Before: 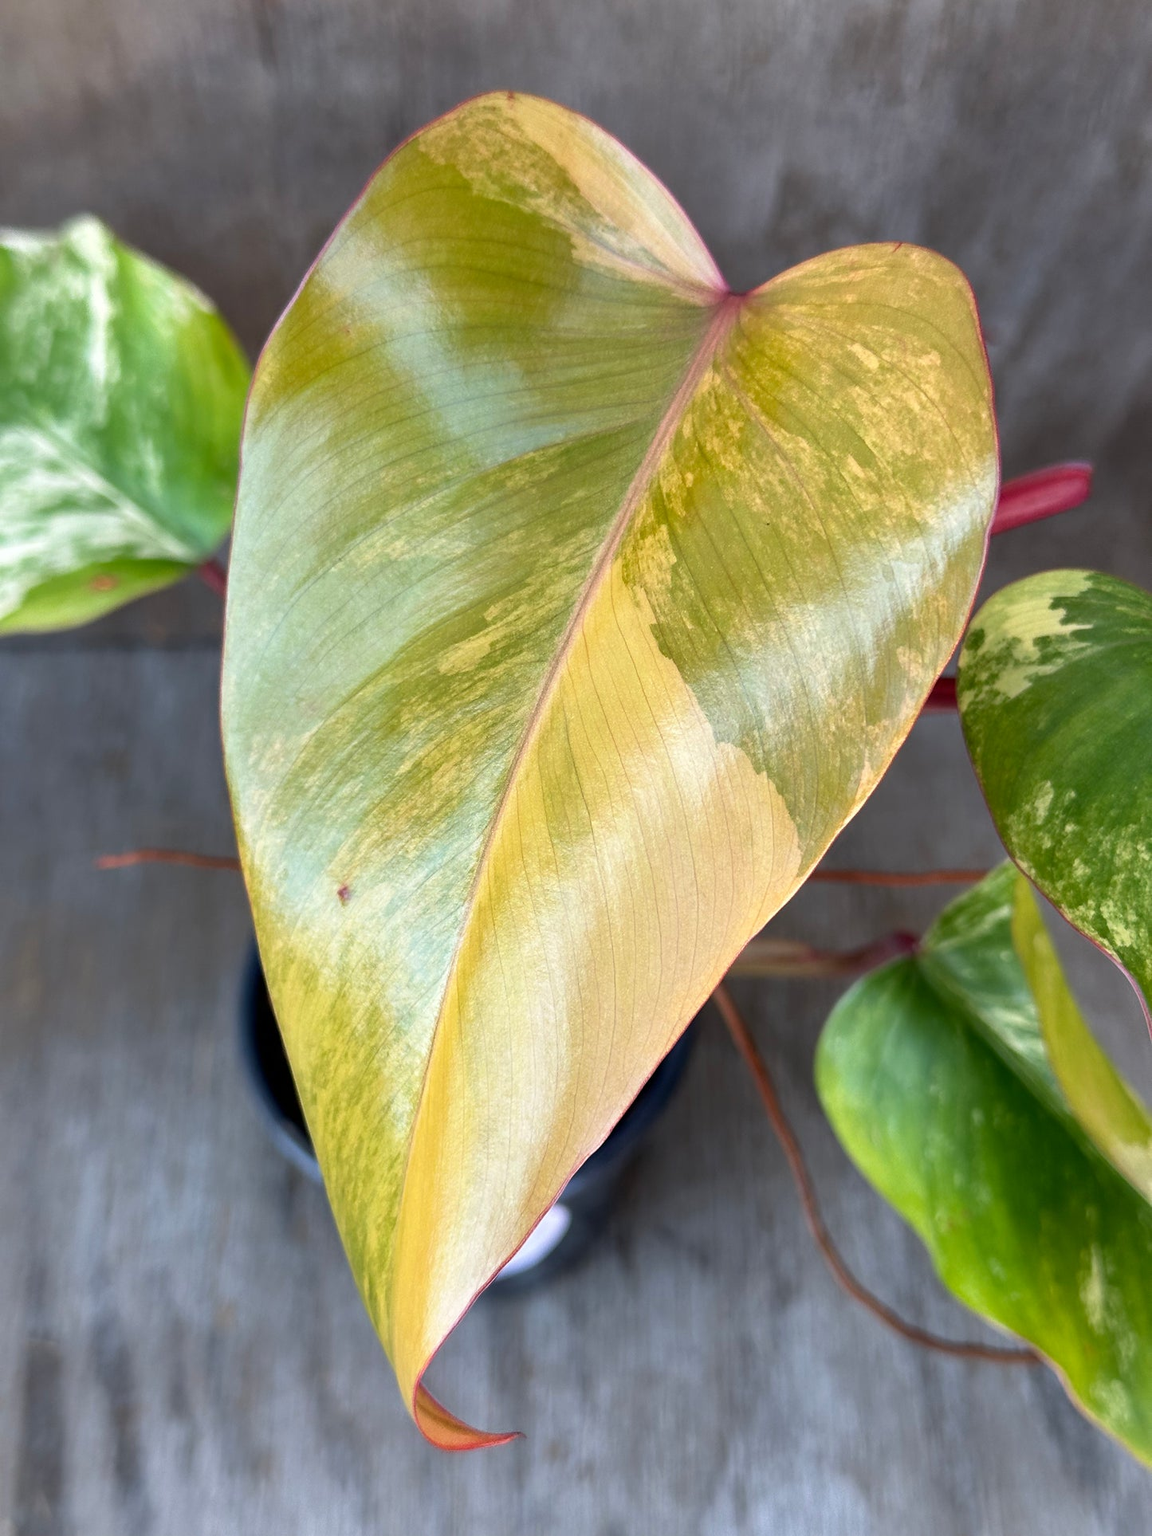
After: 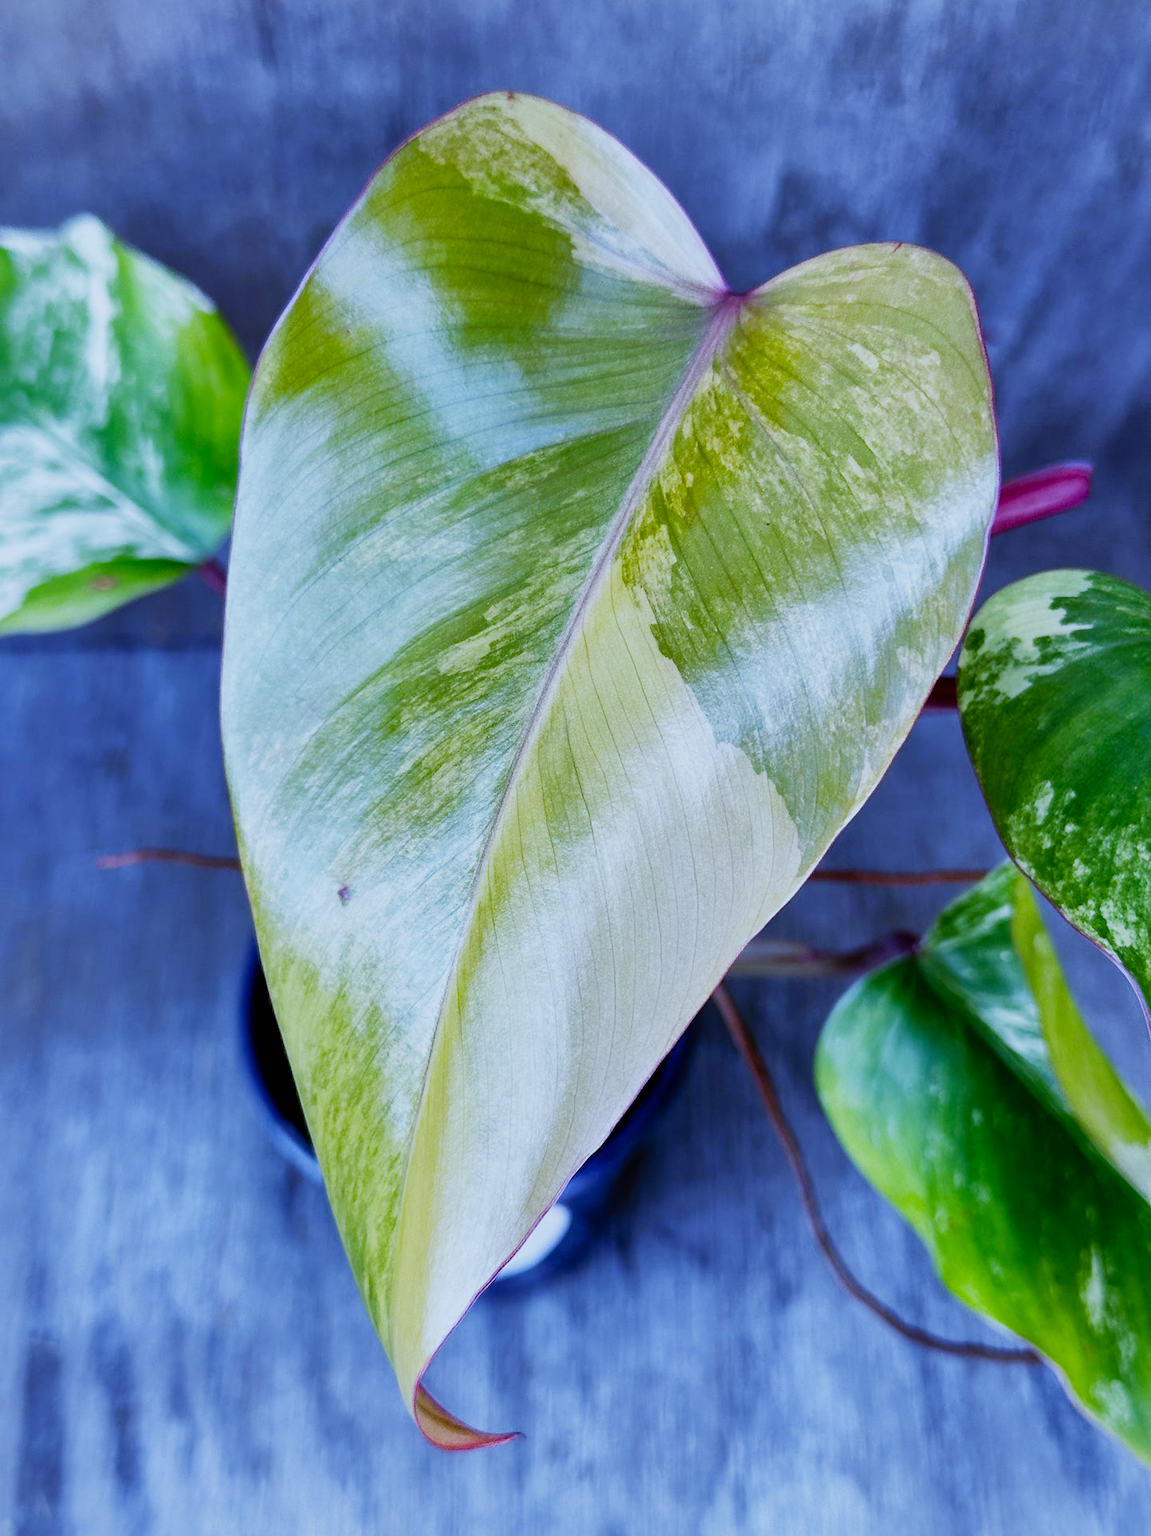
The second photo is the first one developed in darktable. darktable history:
white balance: red 0.766, blue 1.537
sigmoid: contrast 1.81, skew -0.21, preserve hue 0%, red attenuation 0.1, red rotation 0.035, green attenuation 0.1, green rotation -0.017, blue attenuation 0.15, blue rotation -0.052, base primaries Rec2020
exposure: black level correction 0.001, compensate highlight preservation false
shadows and highlights: on, module defaults
